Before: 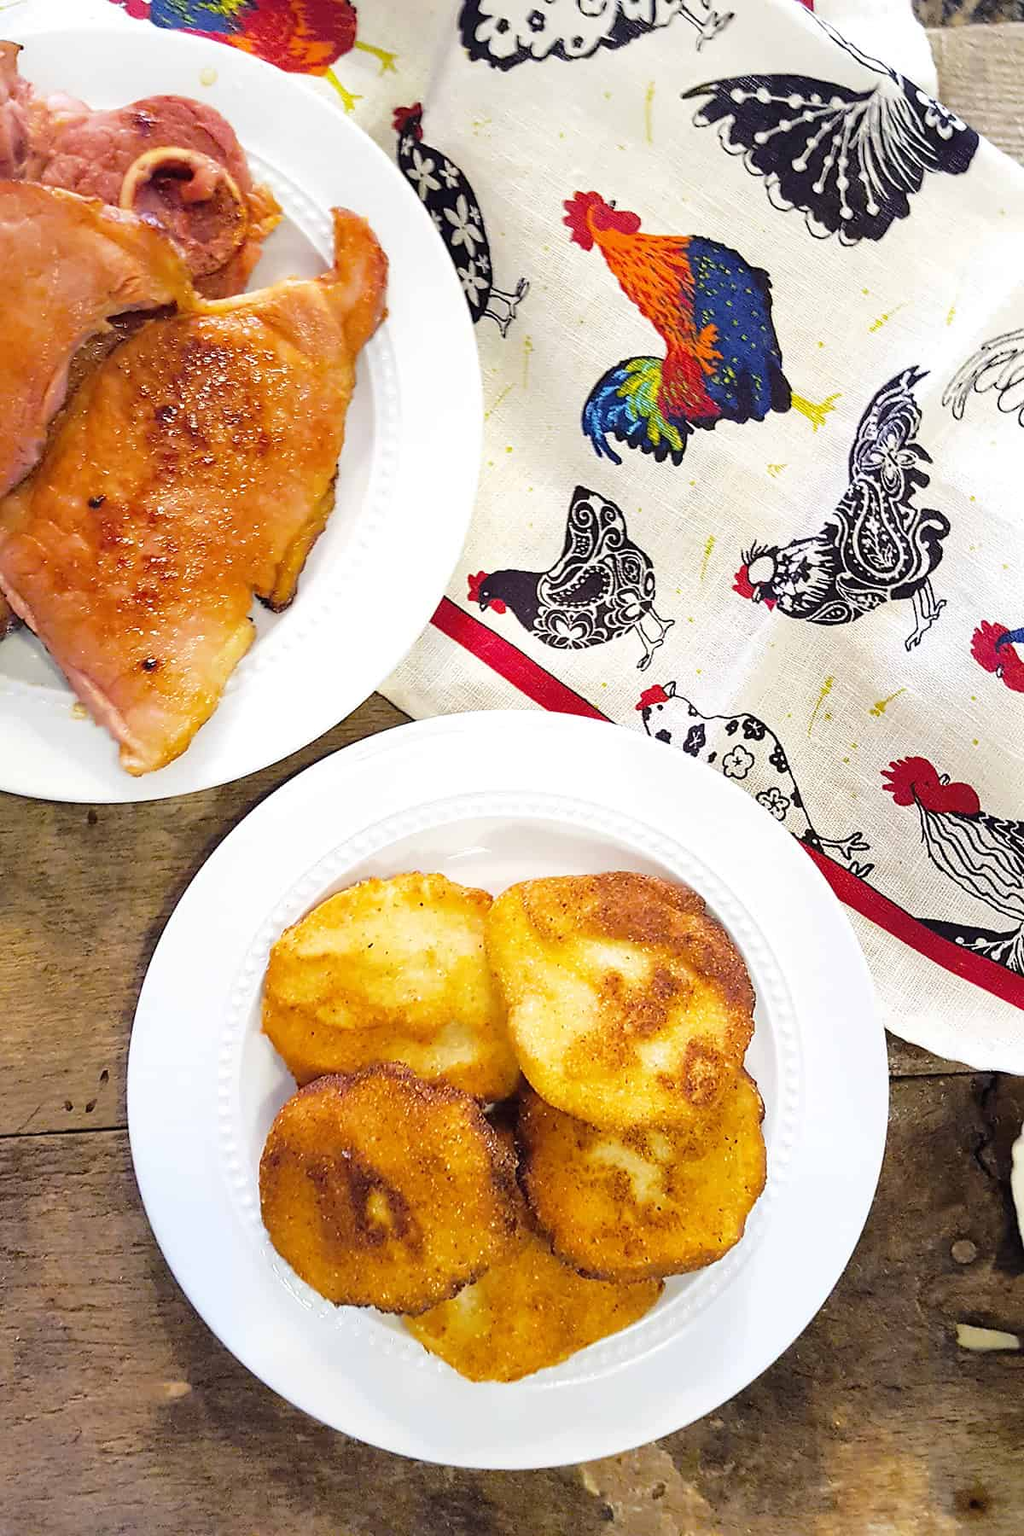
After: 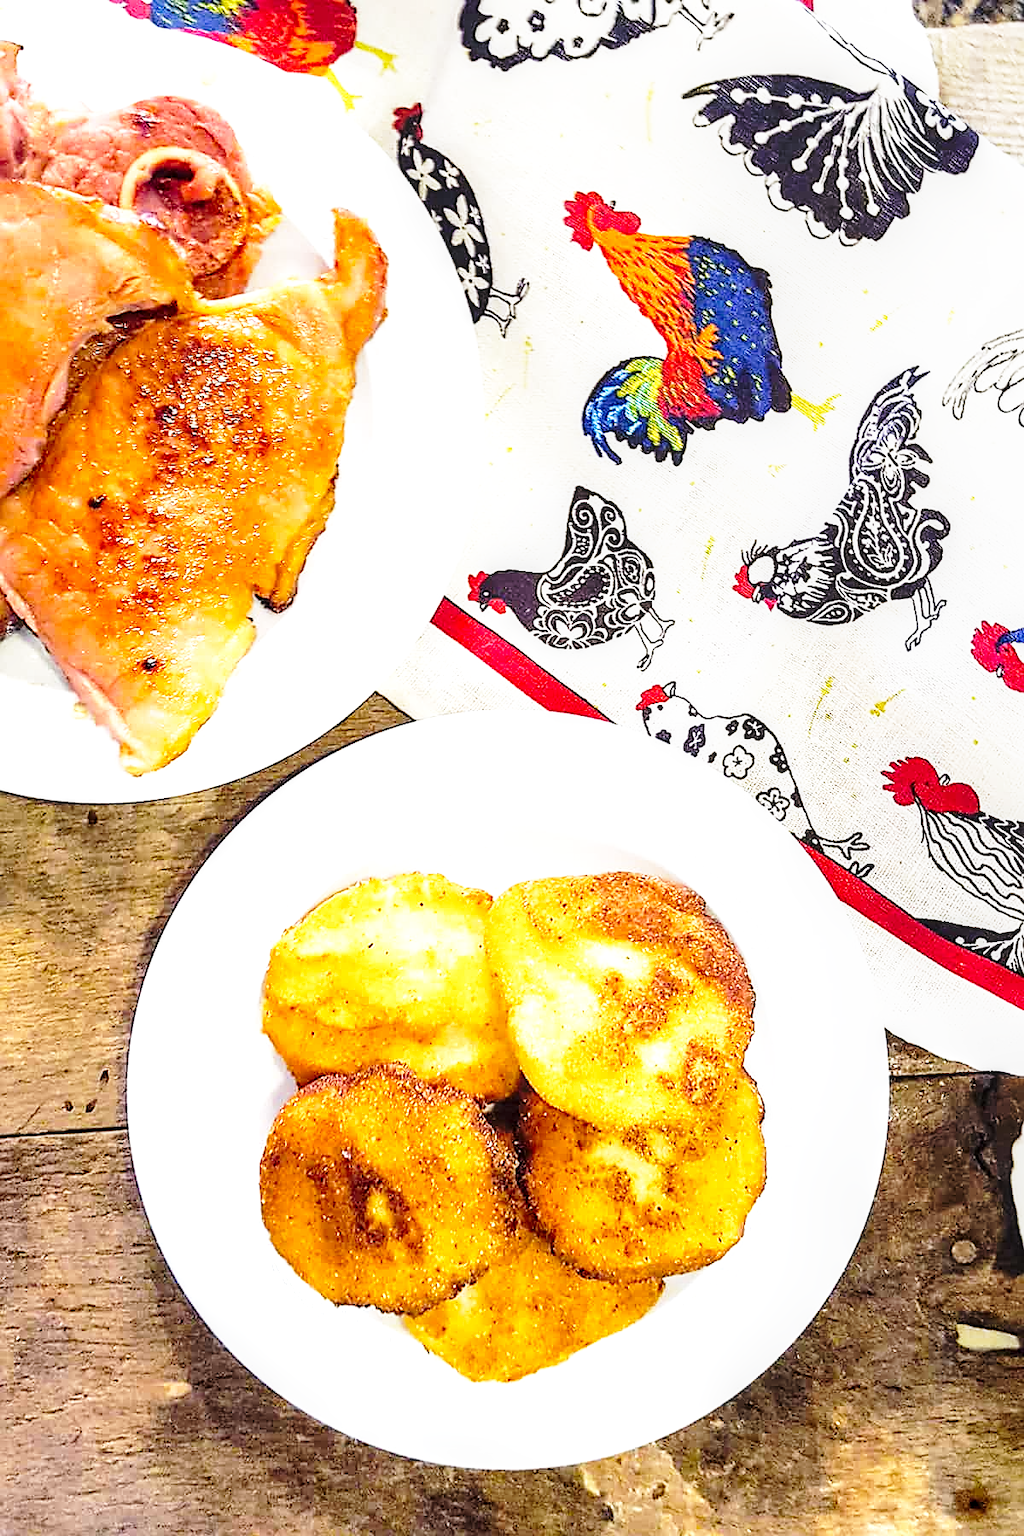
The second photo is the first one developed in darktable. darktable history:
sharpen: on, module defaults
base curve: curves: ch0 [(0, 0) (0.026, 0.03) (0.109, 0.232) (0.351, 0.748) (0.669, 0.968) (1, 1)], preserve colors none
local contrast: detail 130%
